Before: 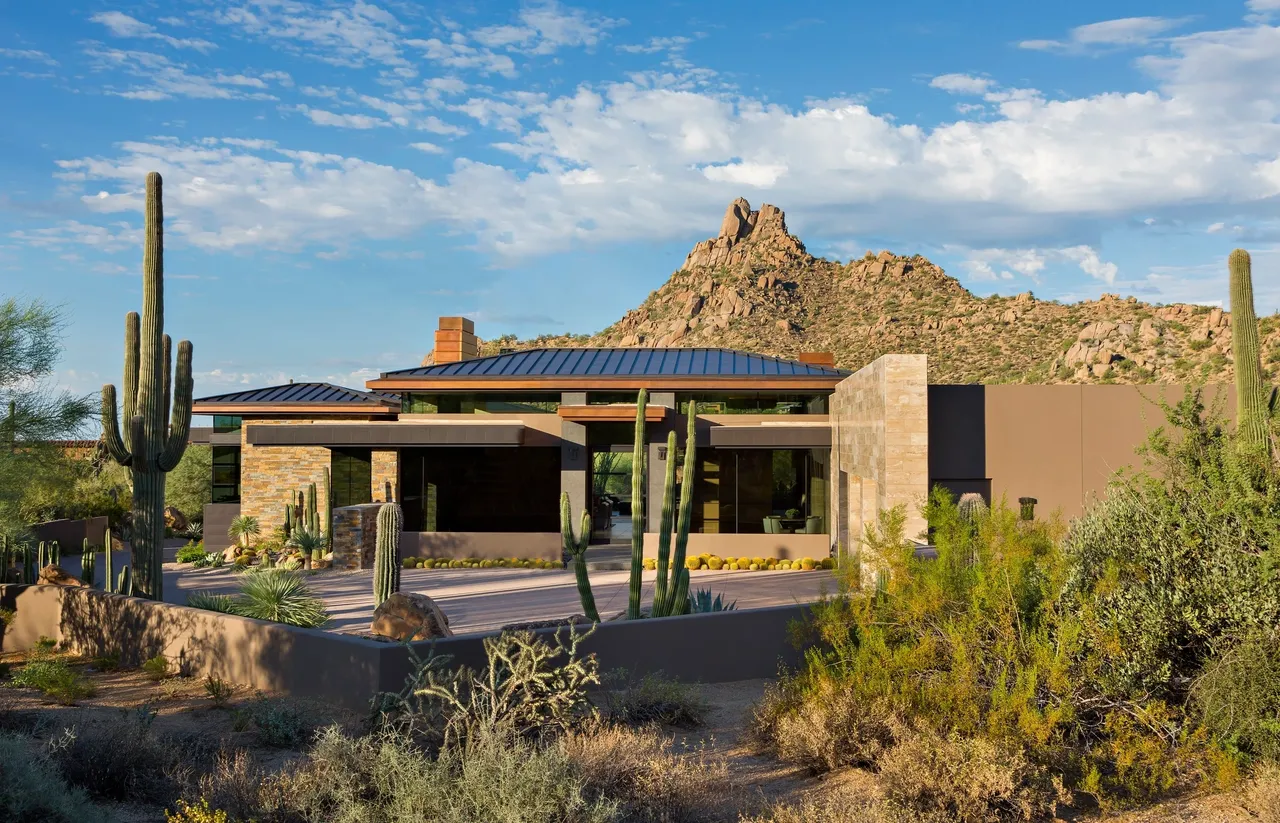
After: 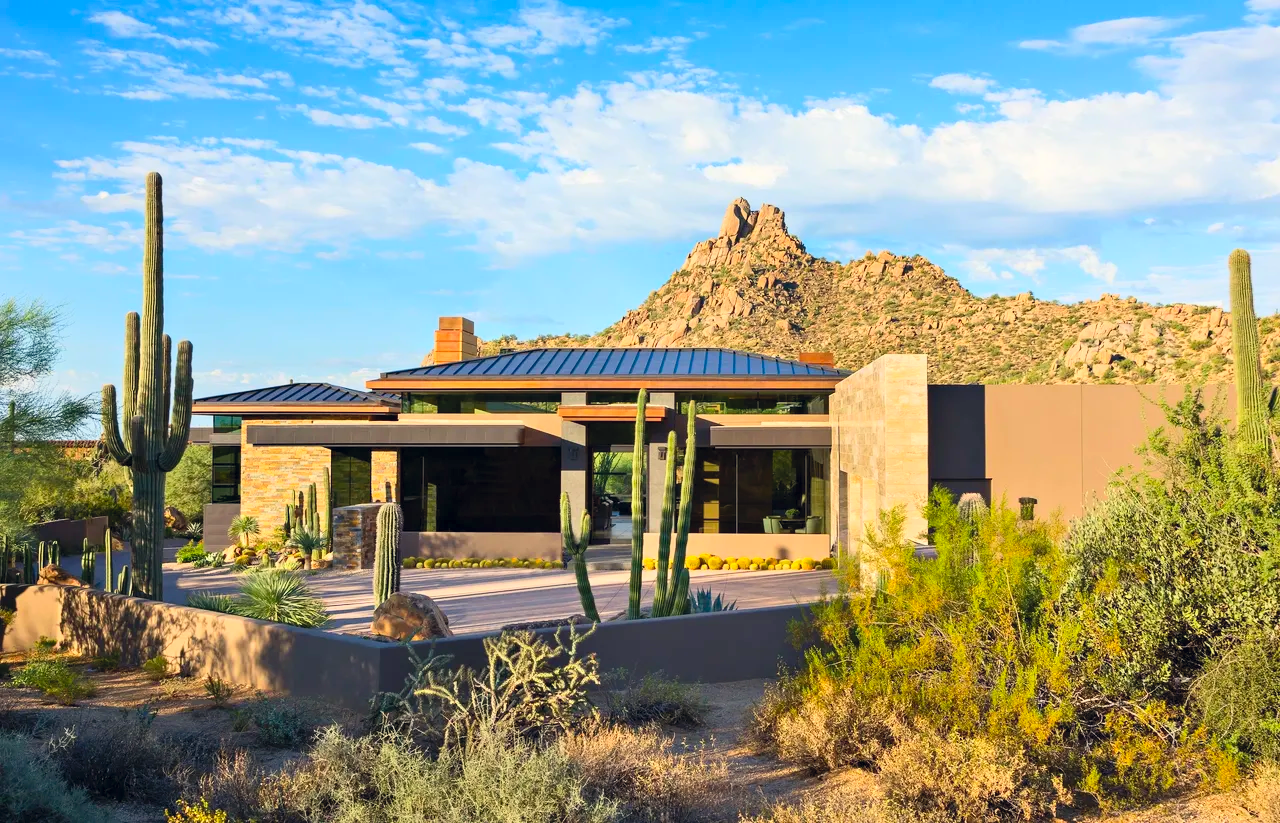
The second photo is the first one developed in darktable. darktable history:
color correction: highlights a* 0.207, highlights b* 2.7, shadows a* -0.874, shadows b* -4.78
contrast brightness saturation: contrast 0.24, brightness 0.26, saturation 0.39
